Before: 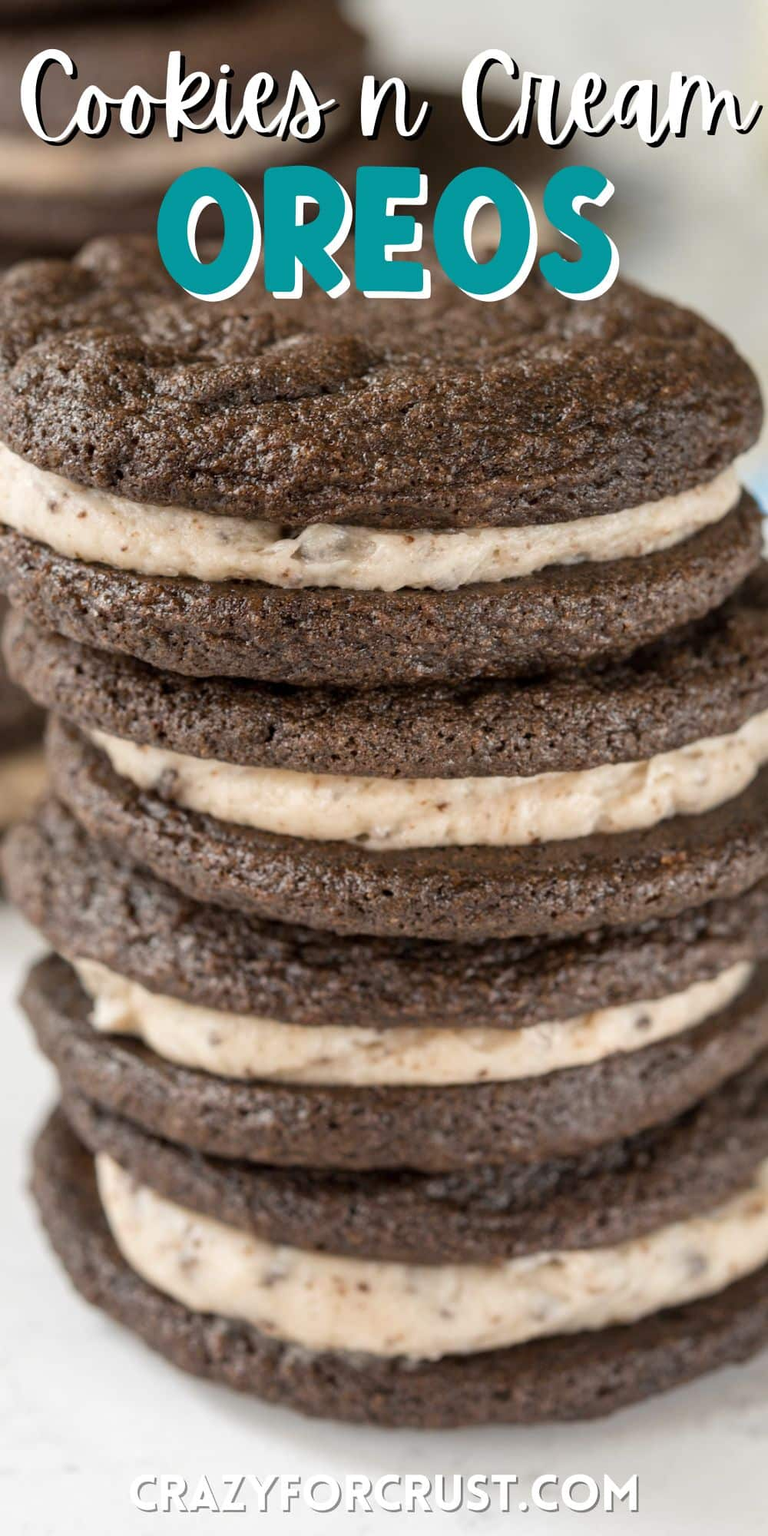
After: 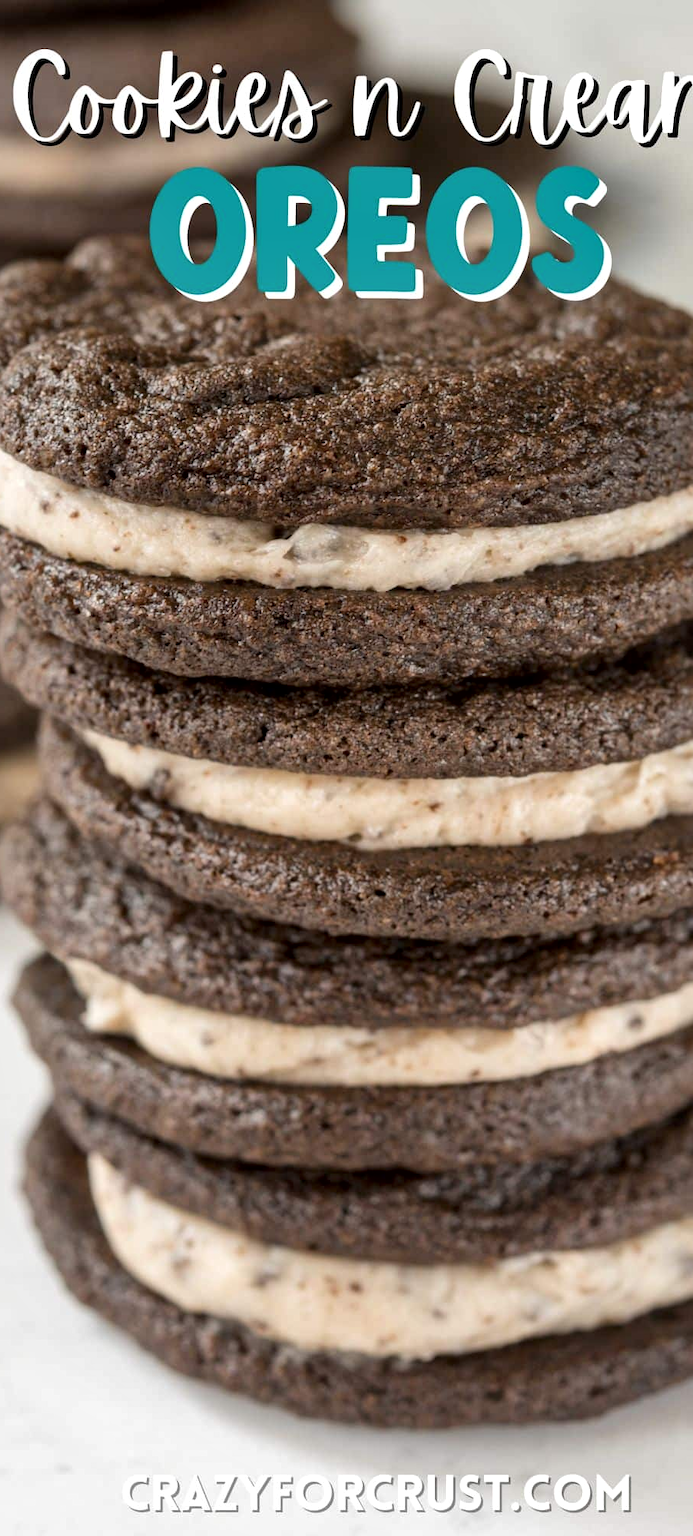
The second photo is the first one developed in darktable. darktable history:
local contrast: mode bilateral grid, contrast 19, coarseness 49, detail 132%, midtone range 0.2
crop and rotate: left 1.077%, right 8.596%
